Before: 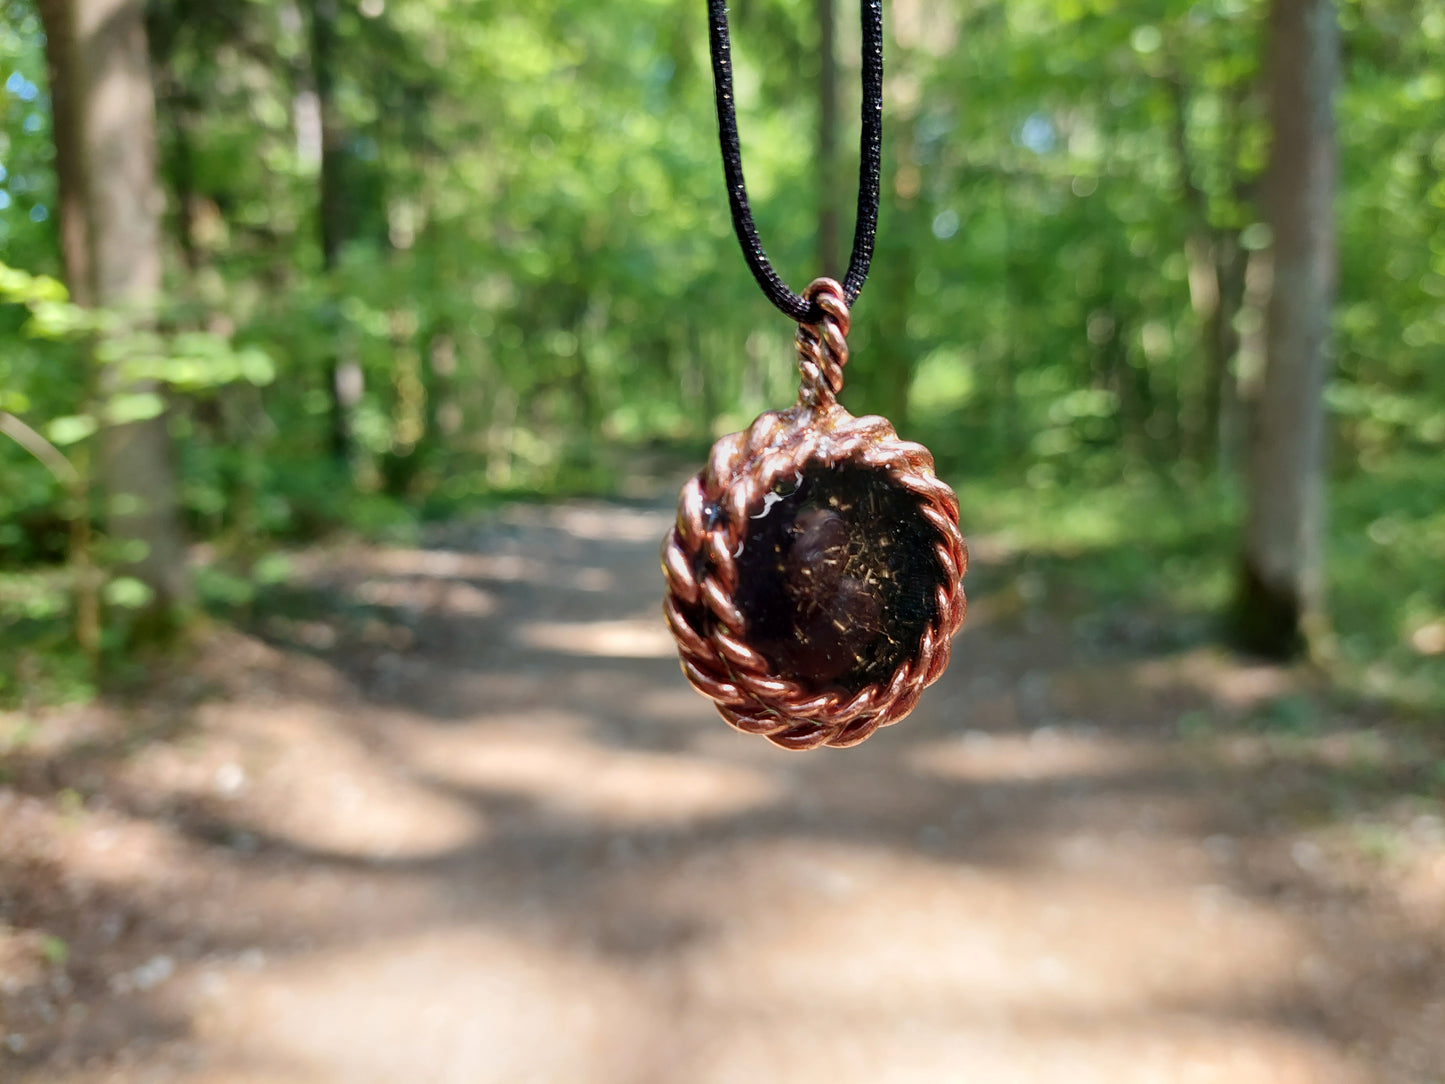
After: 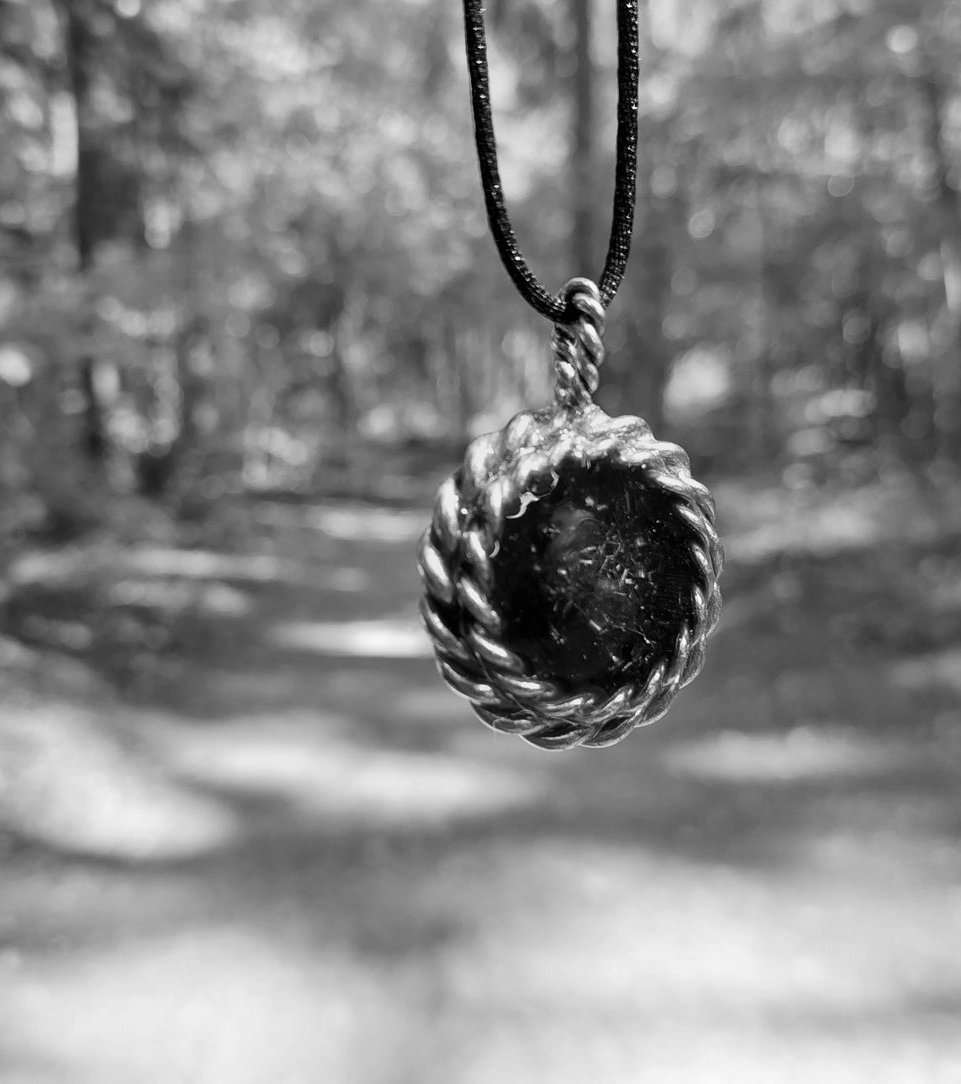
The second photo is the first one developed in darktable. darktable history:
monochrome: a 1.94, b -0.638
crop: left 16.899%, right 16.556%
